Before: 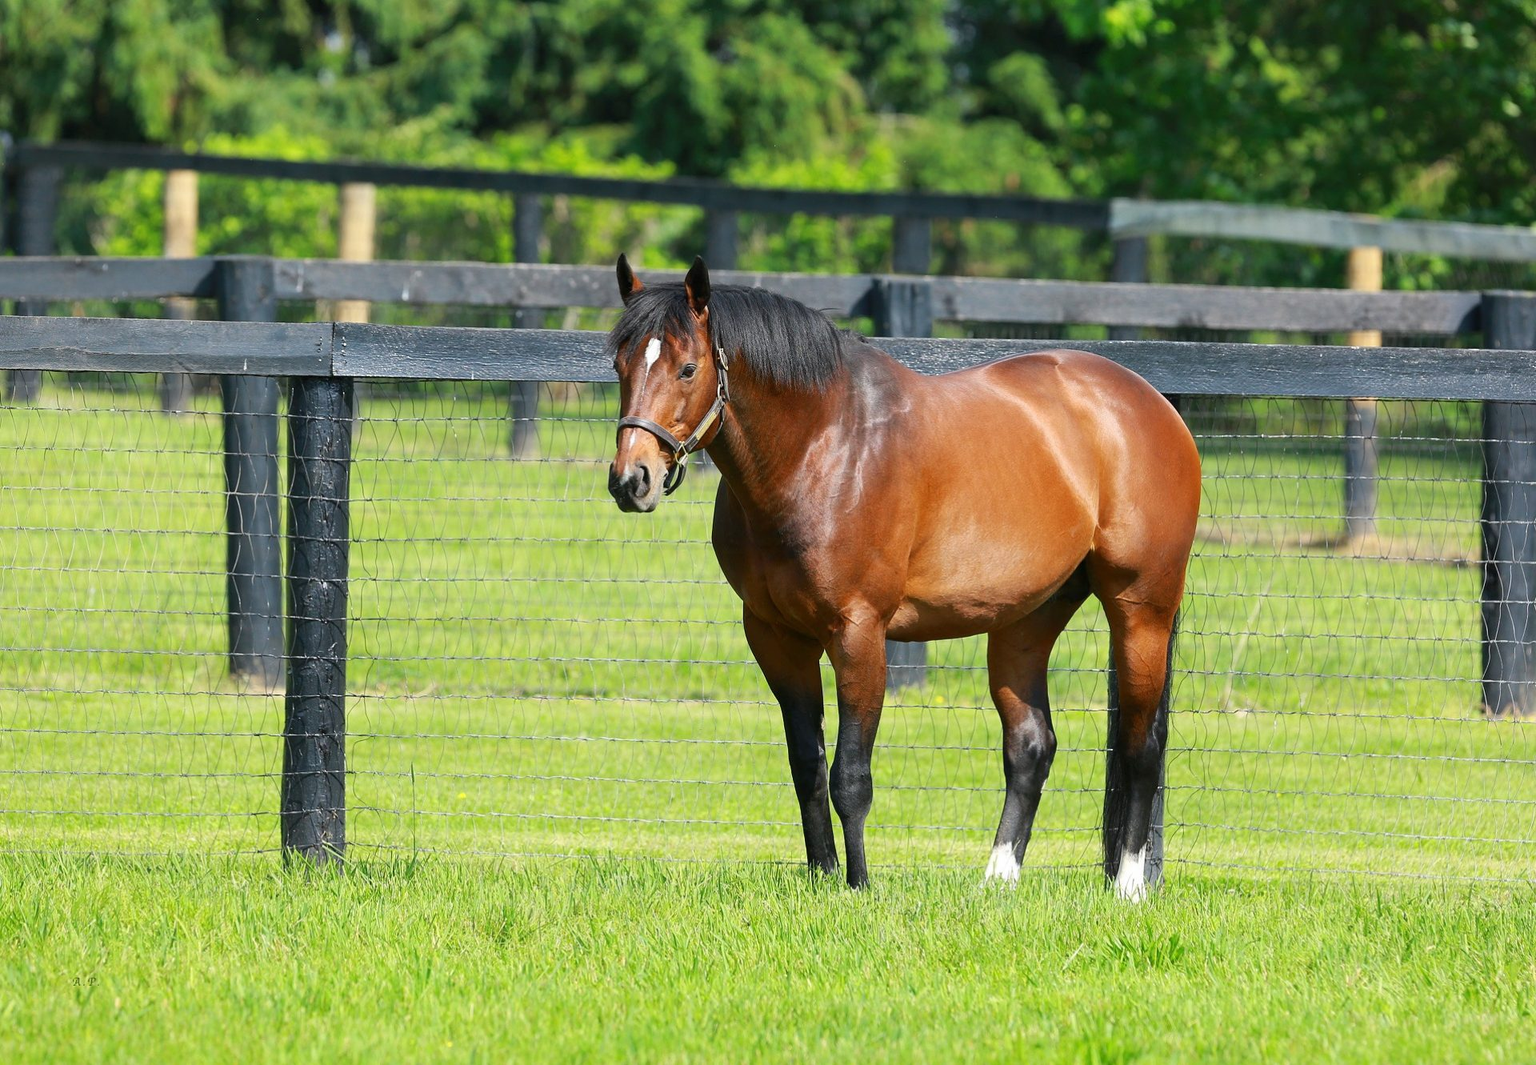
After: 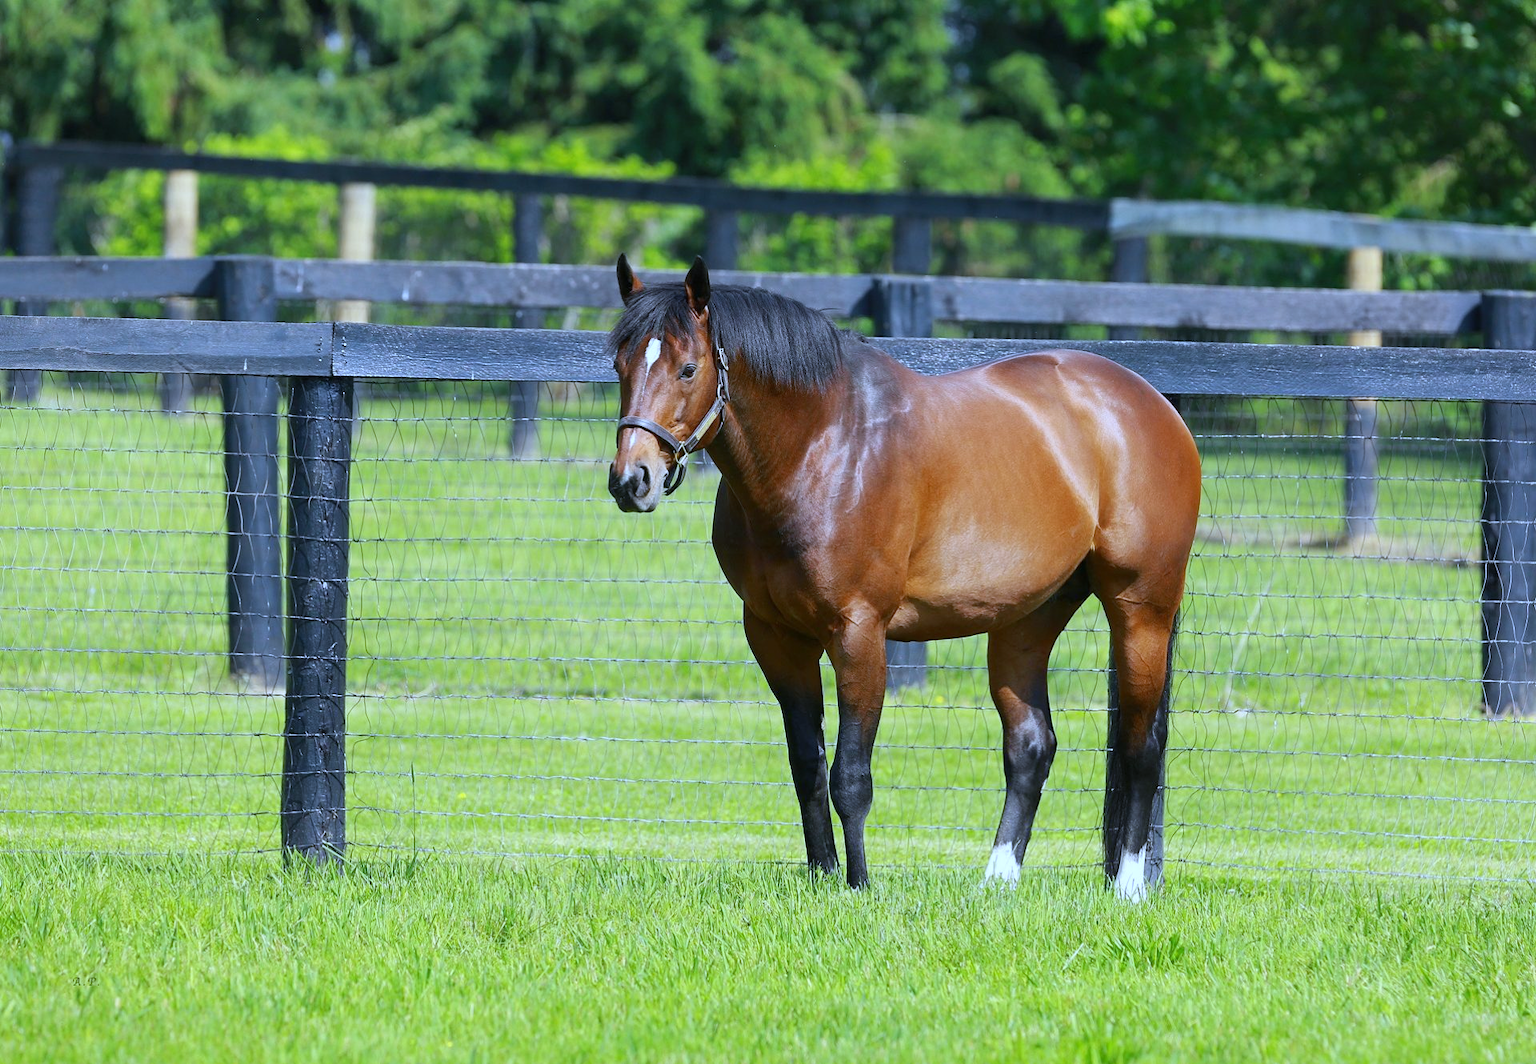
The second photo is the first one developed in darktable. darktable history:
crop: bottom 0.071%
white balance: red 0.871, blue 1.249
